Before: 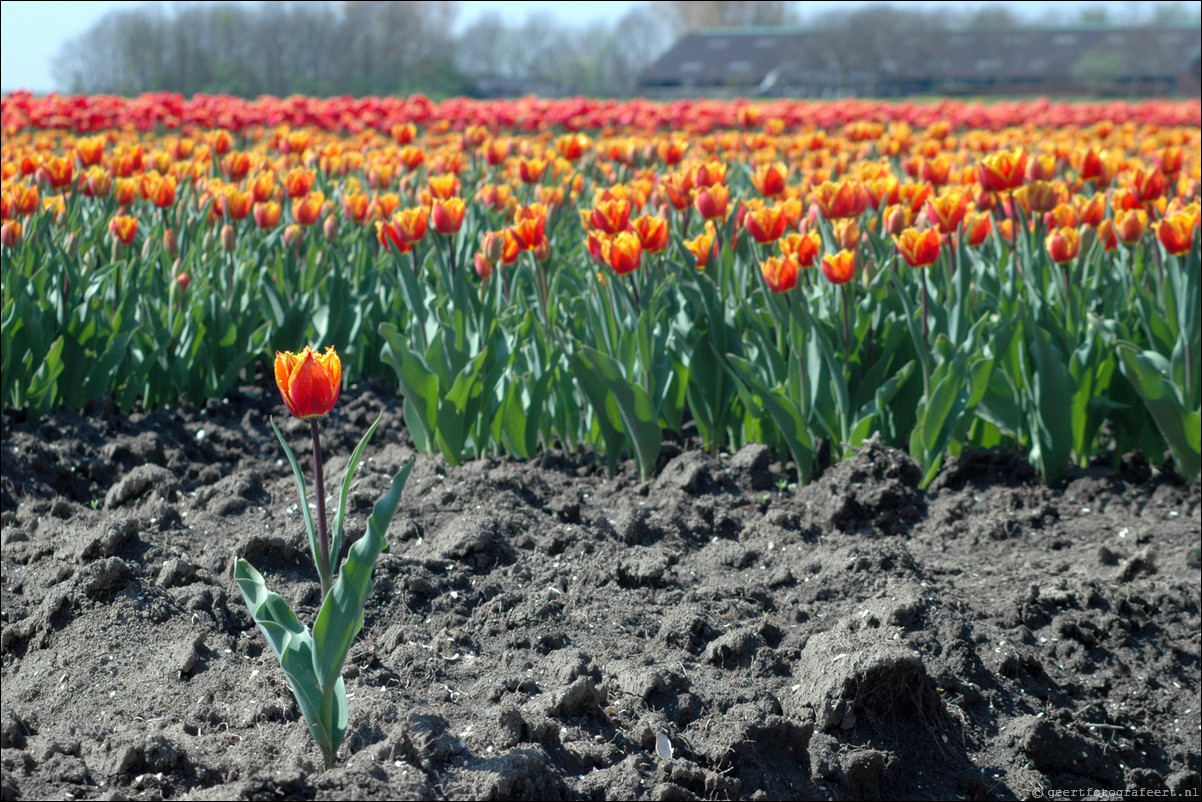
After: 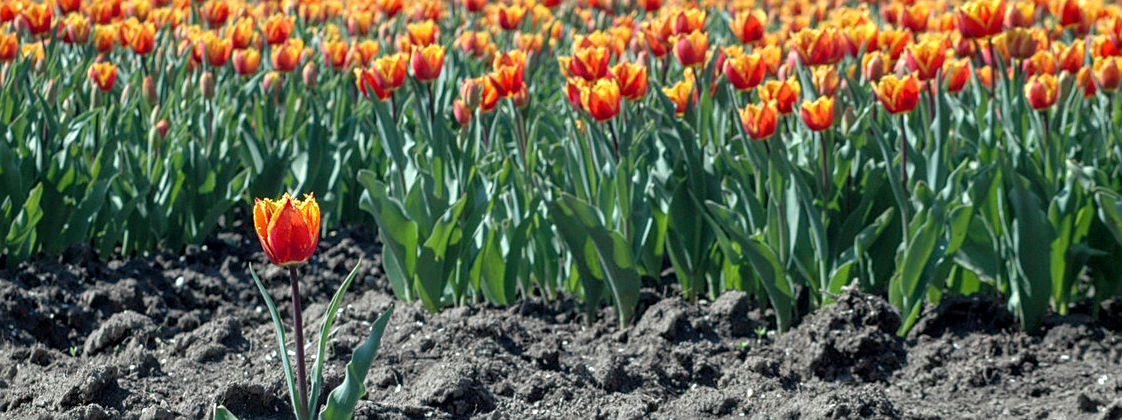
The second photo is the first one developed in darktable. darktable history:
sharpen: on, module defaults
crop: left 1.806%, top 19.187%, right 4.803%, bottom 28.329%
local contrast: on, module defaults
